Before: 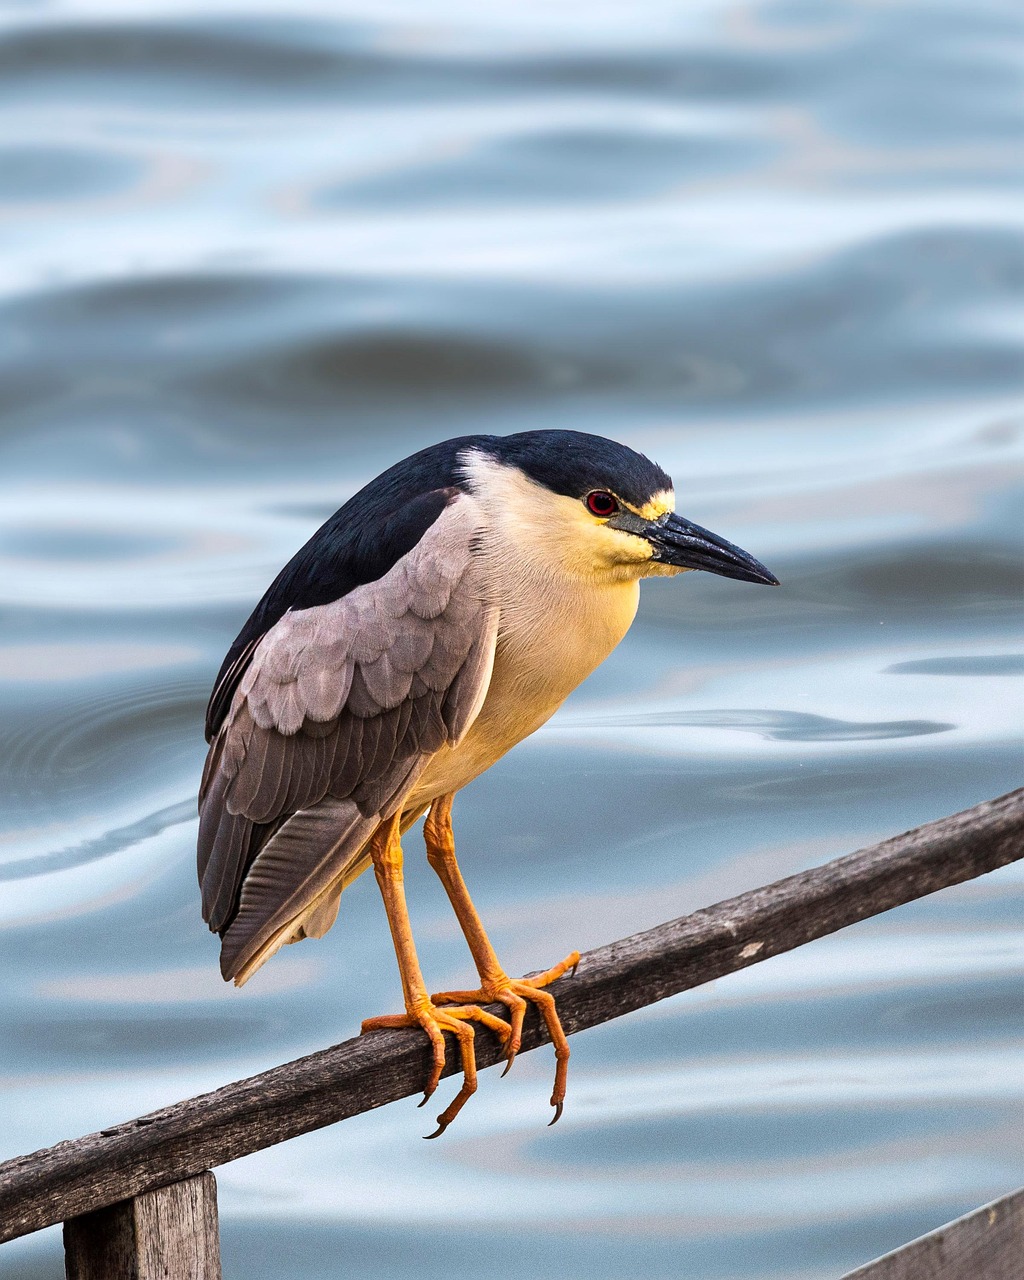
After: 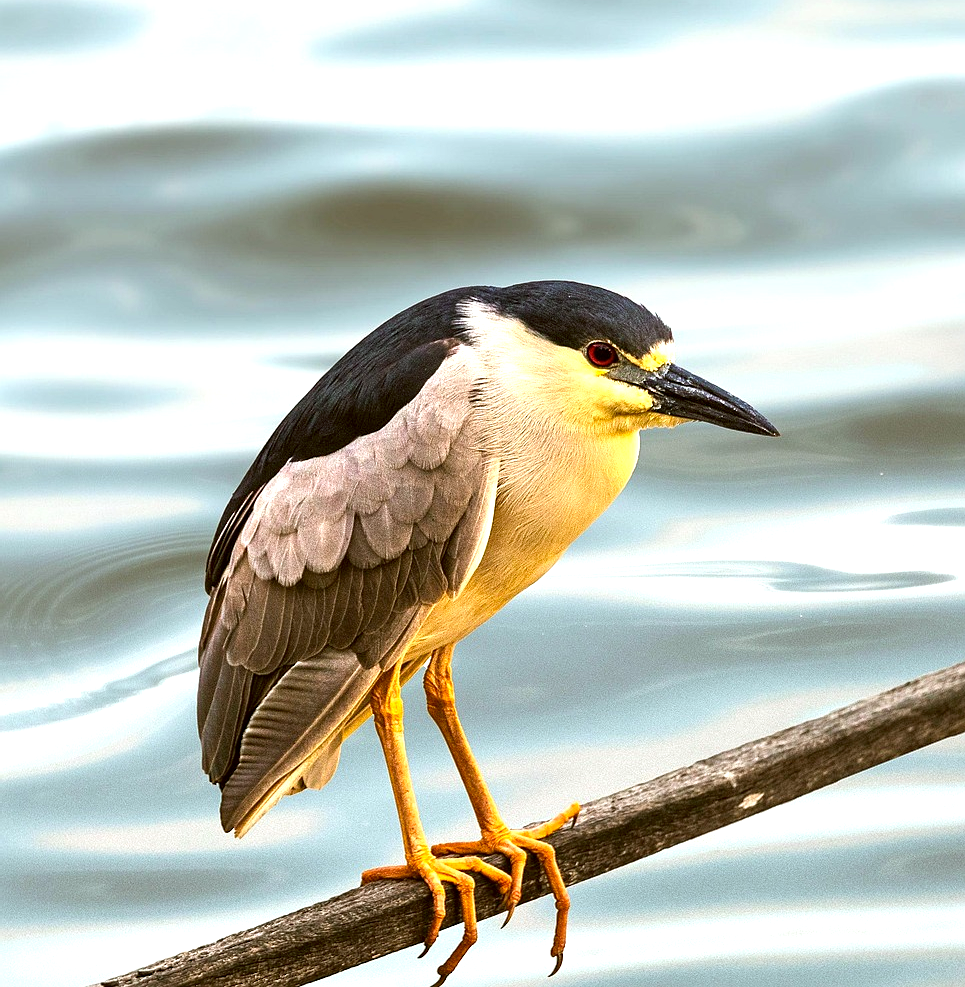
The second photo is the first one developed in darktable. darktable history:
color correction: highlights a* -1.43, highlights b* 10.12, shadows a* 0.395, shadows b* 19.35
exposure: black level correction 0, exposure 0.7 EV, compensate exposure bias true, compensate highlight preservation false
crop and rotate: angle 0.03°, top 11.643%, right 5.651%, bottom 11.189%
contrast equalizer: octaves 7, y [[0.6 ×6], [0.55 ×6], [0 ×6], [0 ×6], [0 ×6]], mix 0.15
sharpen: radius 1.272, amount 0.305, threshold 0
